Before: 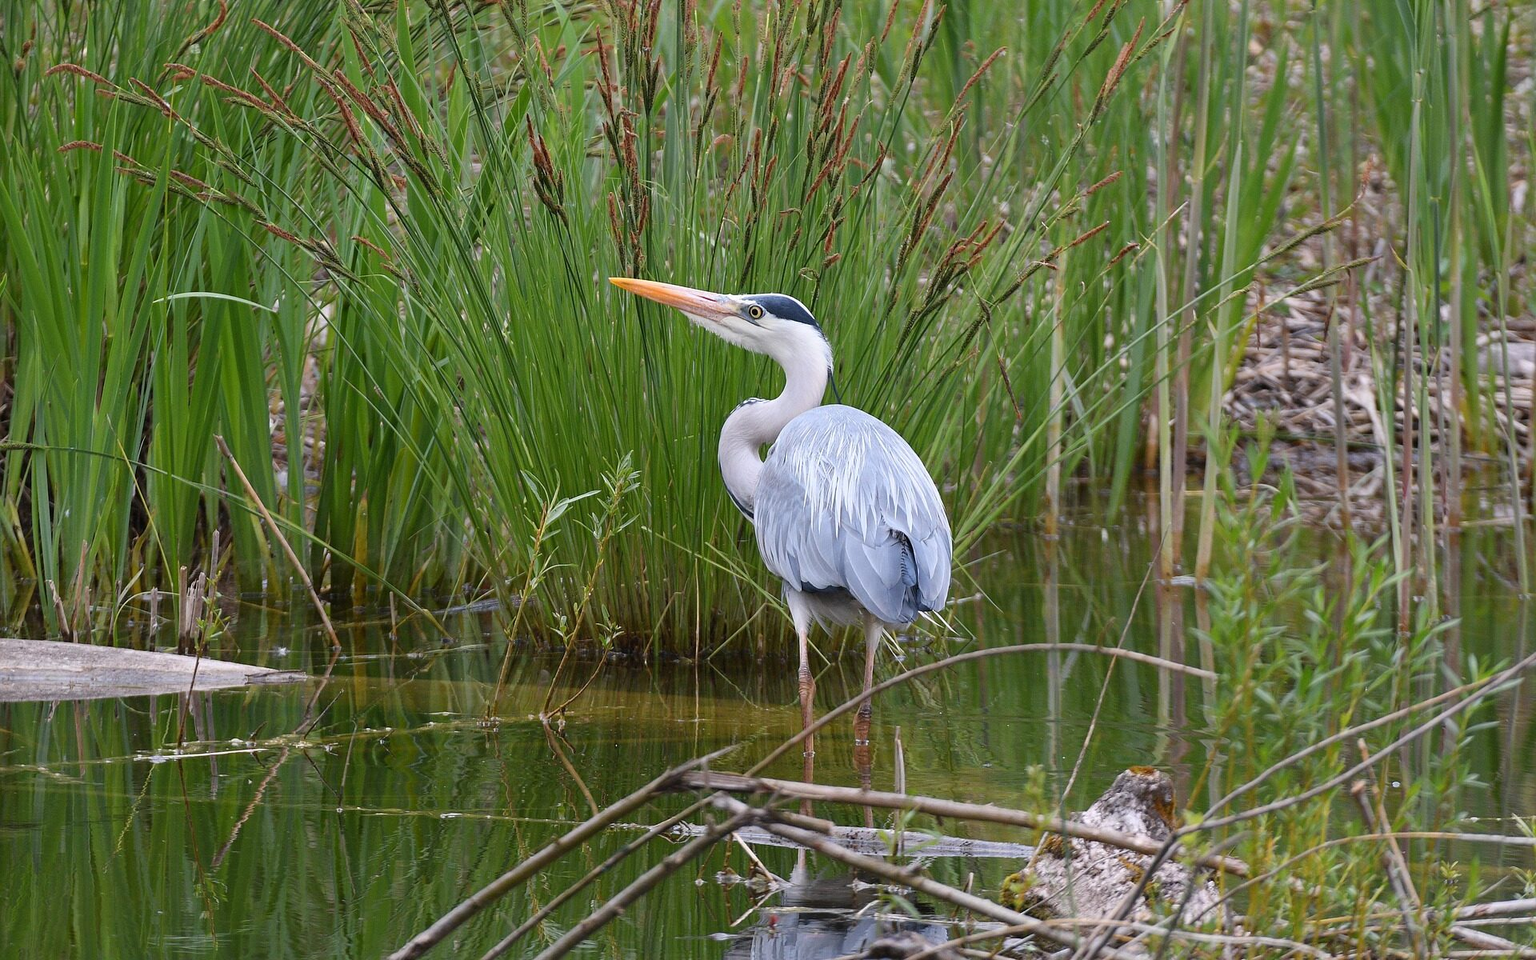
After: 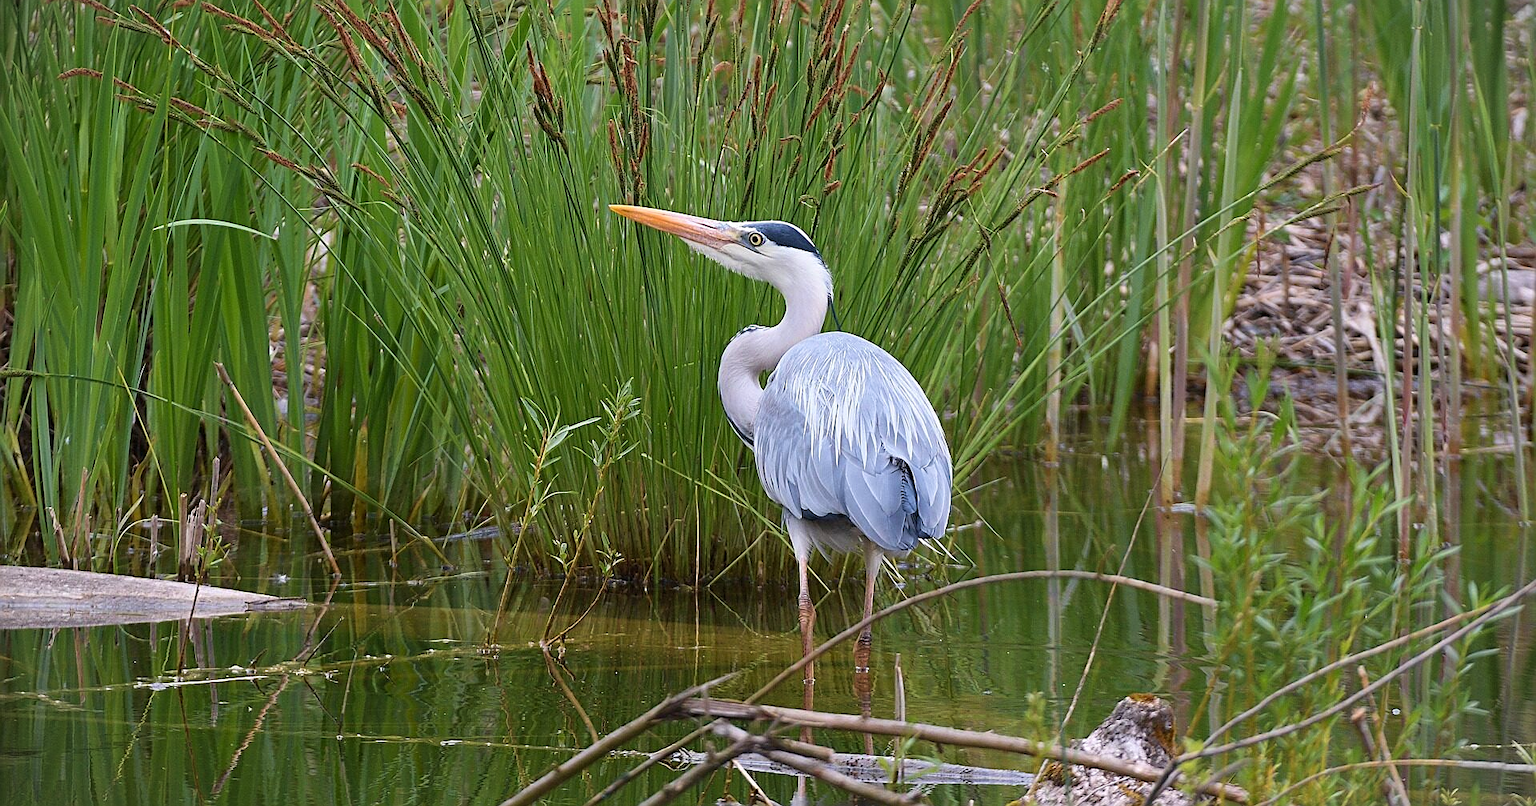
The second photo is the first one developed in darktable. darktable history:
crop: top 7.625%, bottom 8.027%
sharpen: on, module defaults
velvia: on, module defaults
vignetting: fall-off start 100%, brightness -0.282, width/height ratio 1.31
